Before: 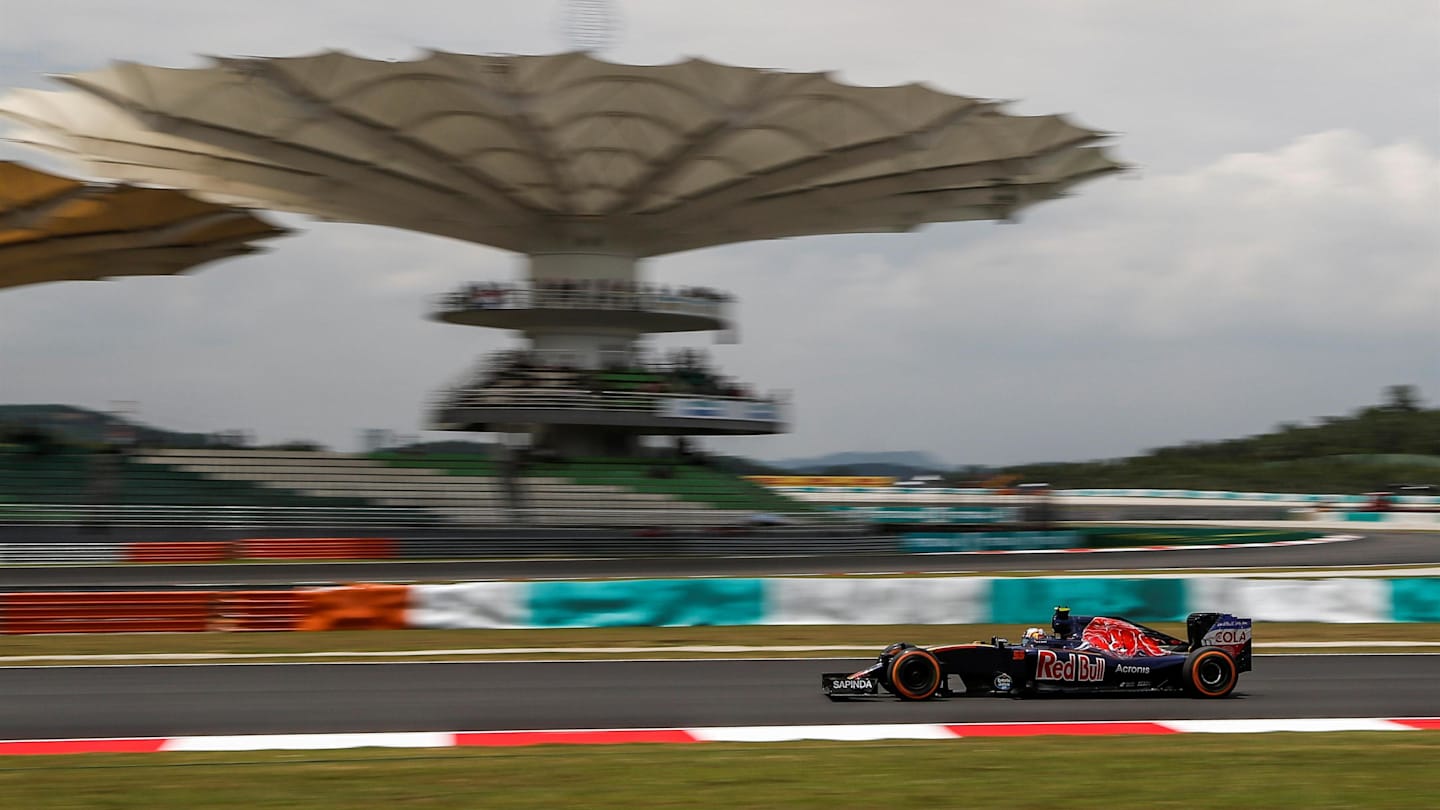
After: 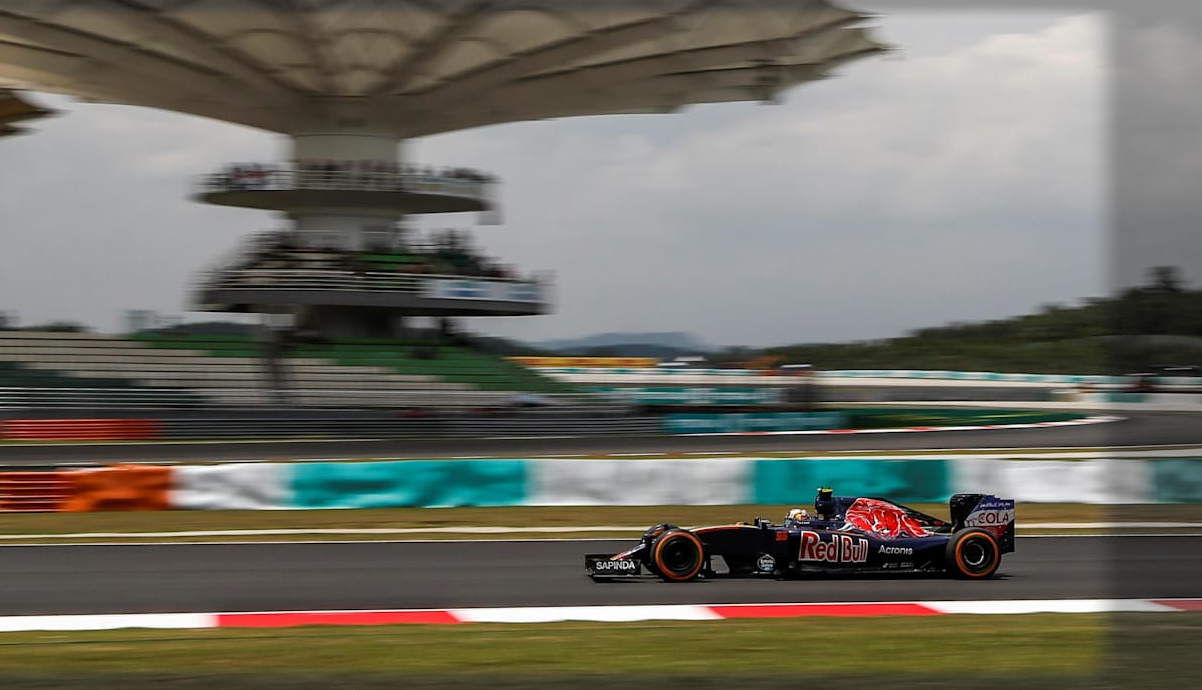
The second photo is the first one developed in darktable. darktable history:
vignetting: fall-off start 92.9%, fall-off radius 5.89%, center (-0.12, -0.008), automatic ratio true, width/height ratio 1.33, shape 0.046, dithering 8-bit output
crop: left 16.488%, top 14.724%
